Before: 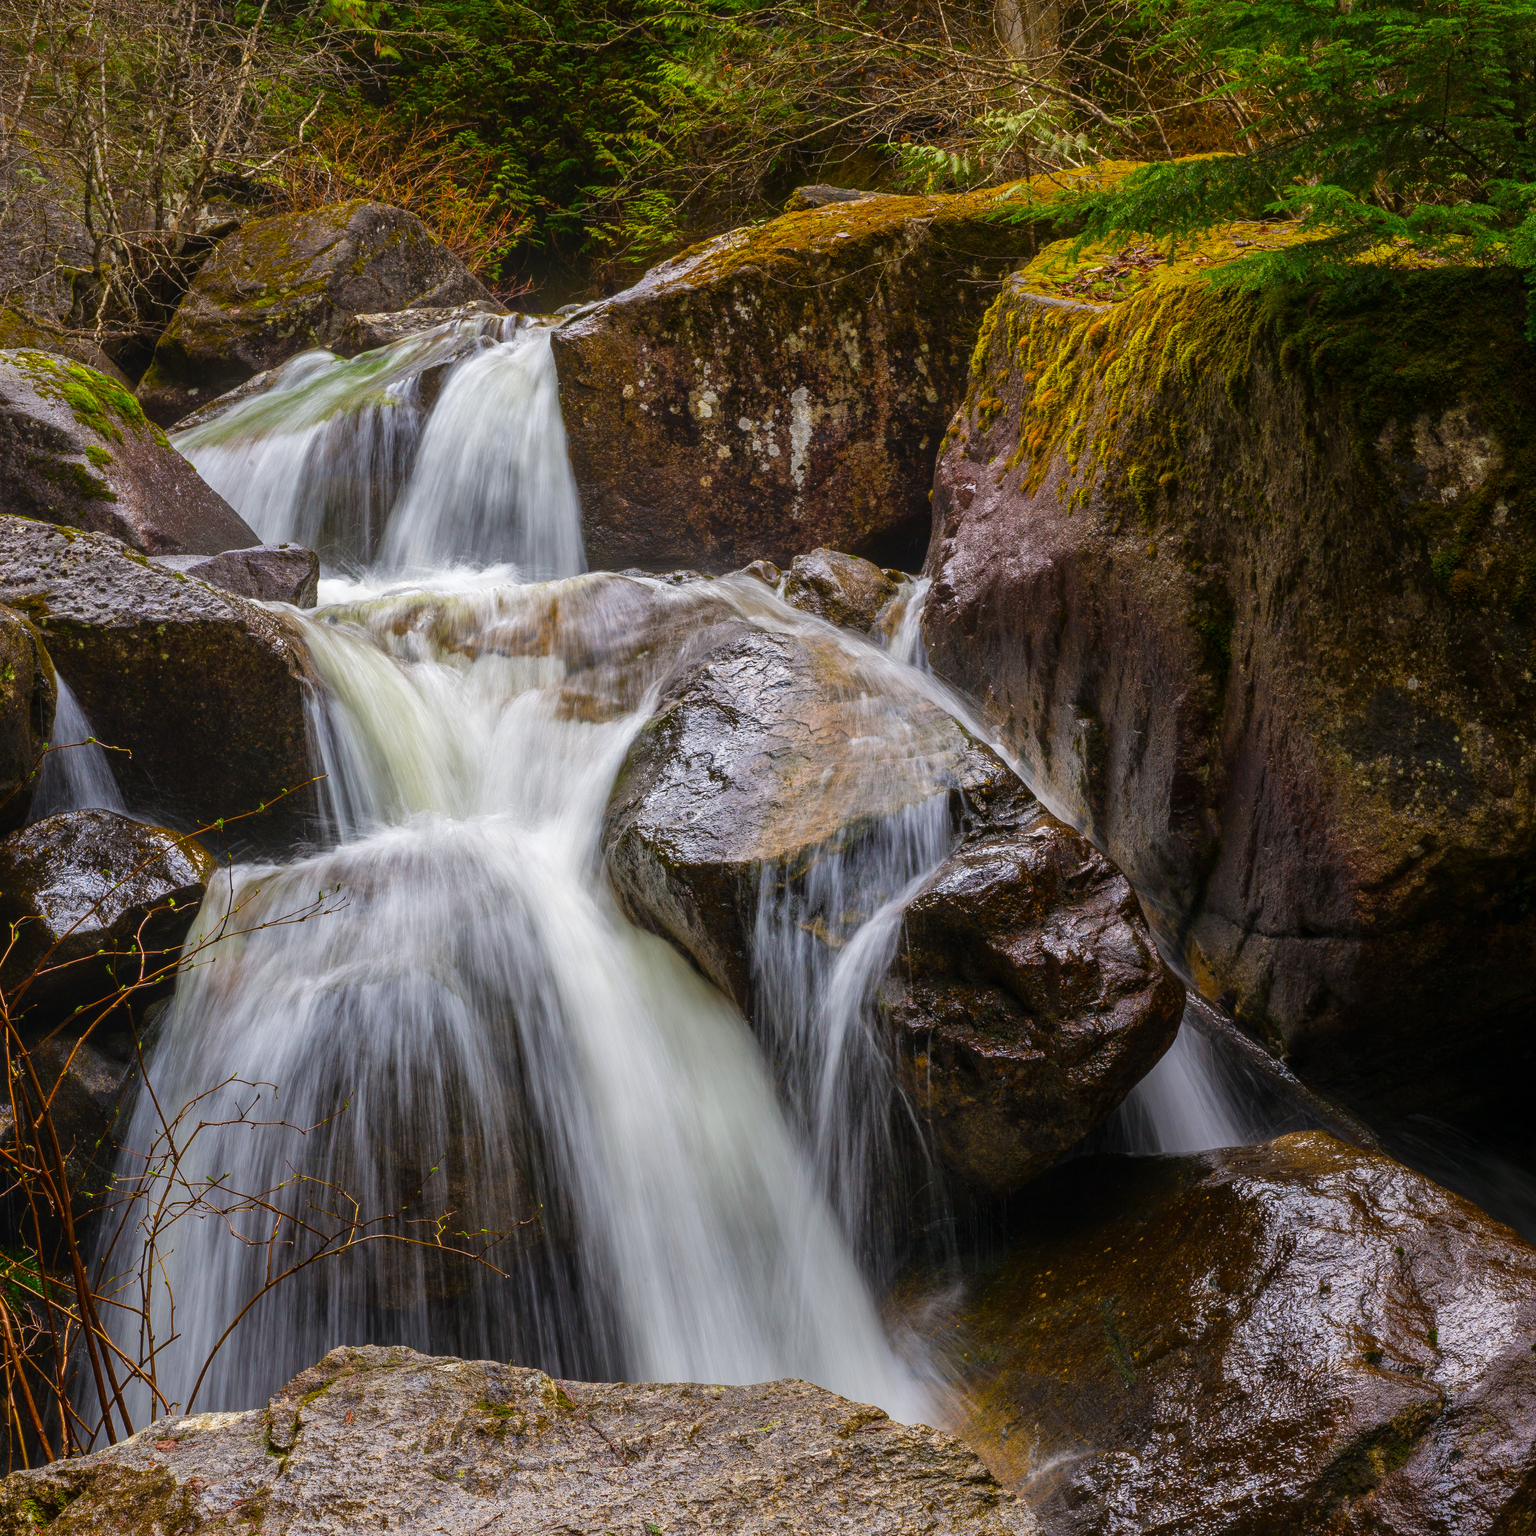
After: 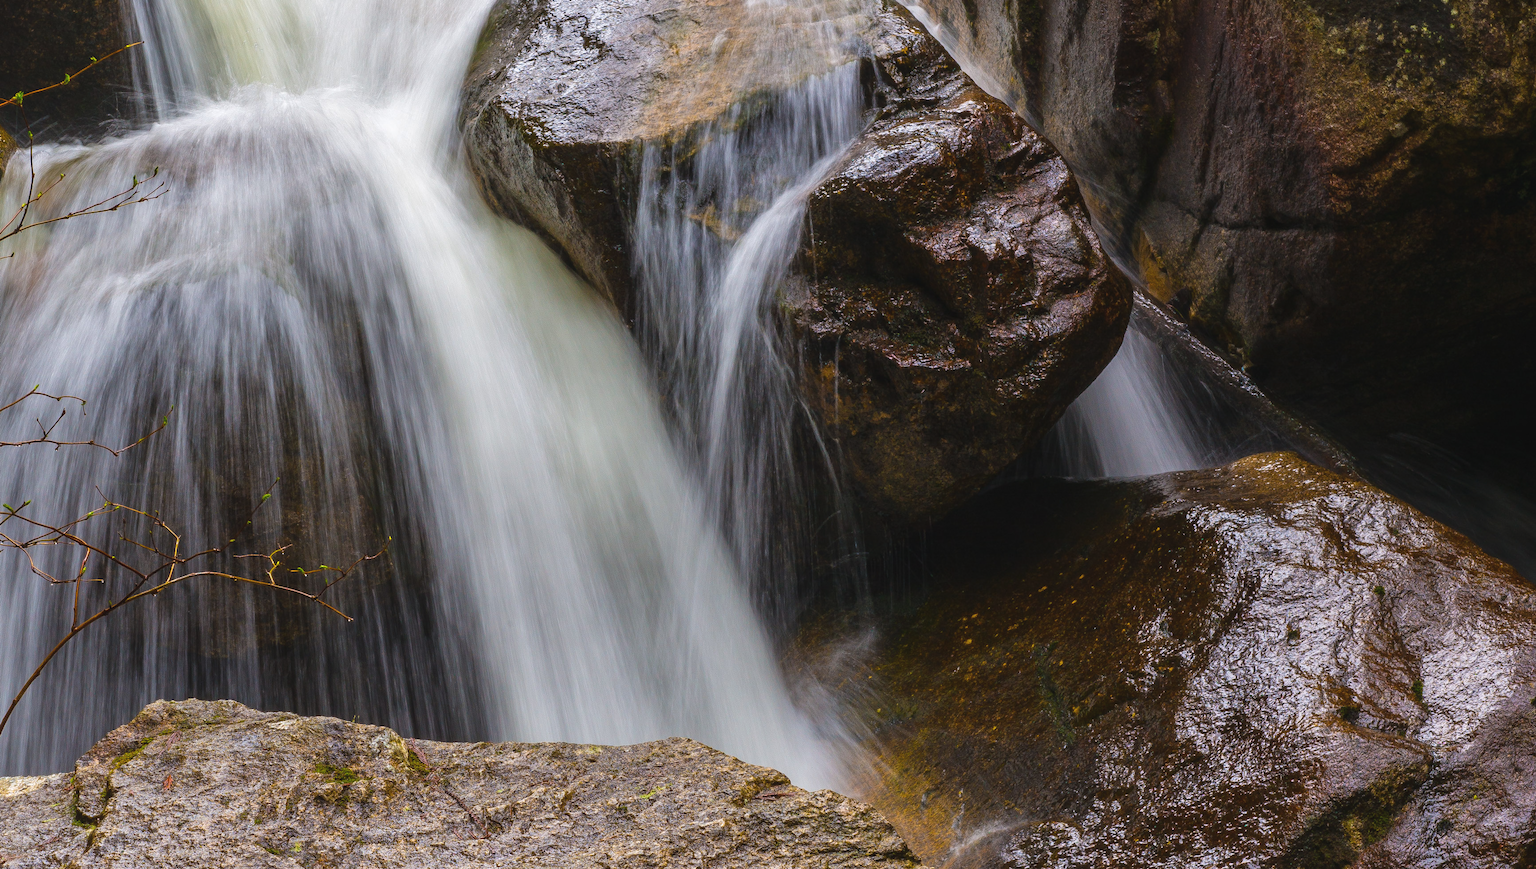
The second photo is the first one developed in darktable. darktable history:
crop and rotate: left 13.266%, top 48.122%, bottom 2.762%
exposure: black level correction -0.004, exposure 0.056 EV, compensate exposure bias true, compensate highlight preservation false
